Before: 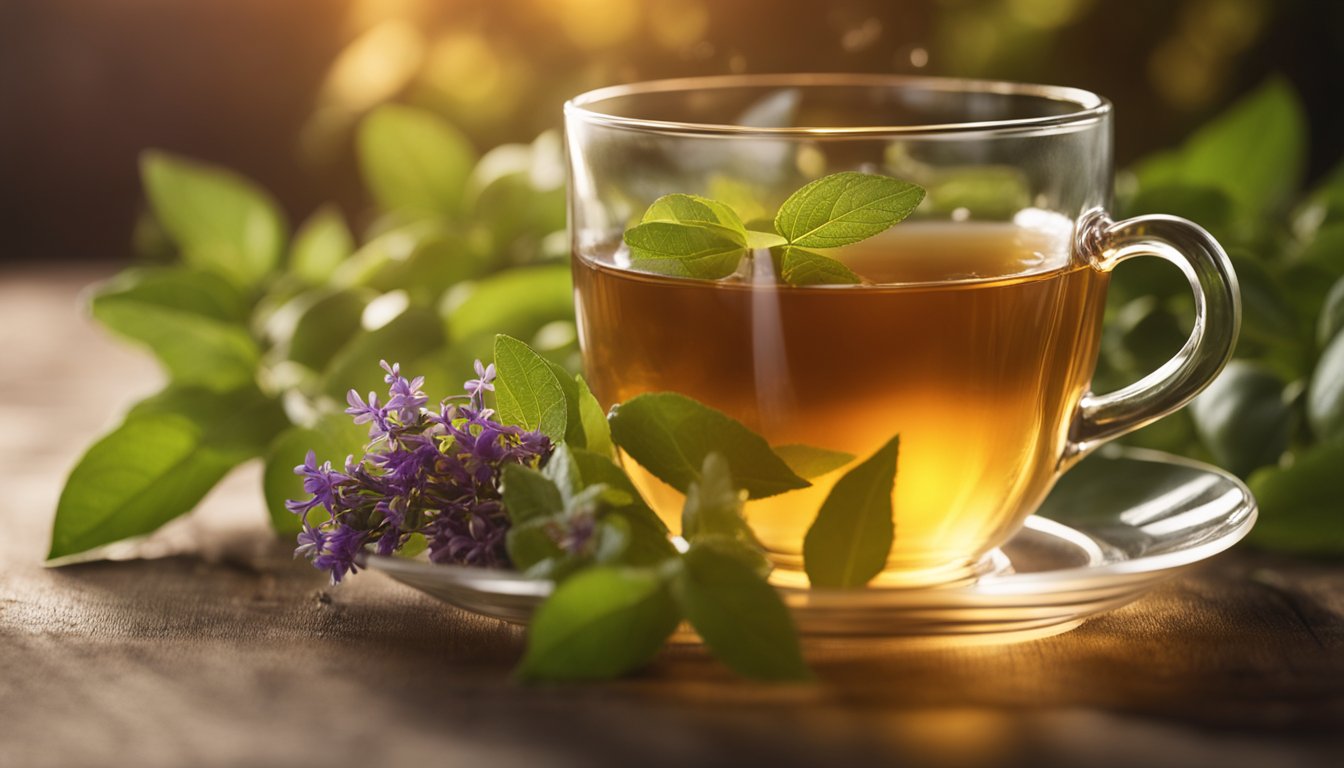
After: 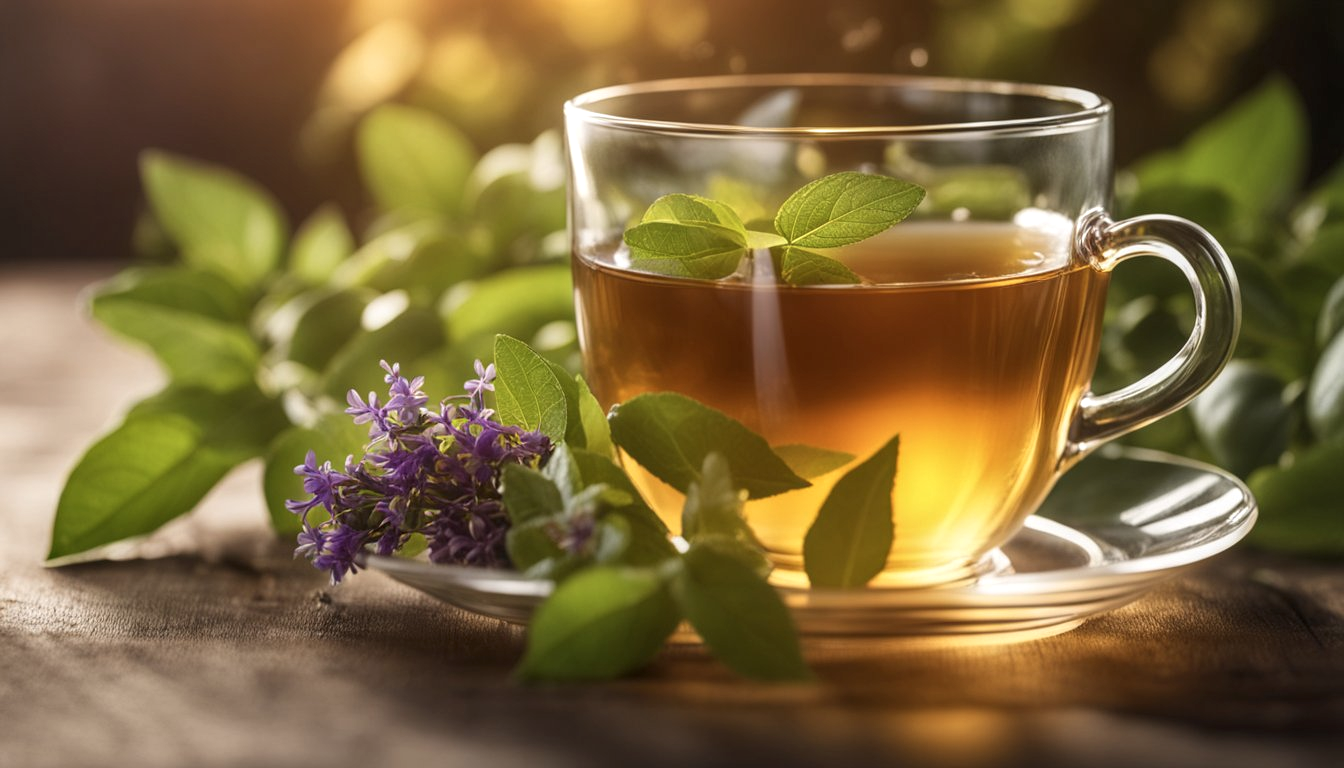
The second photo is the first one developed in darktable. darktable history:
local contrast: on, module defaults
contrast brightness saturation: saturation -0.05
